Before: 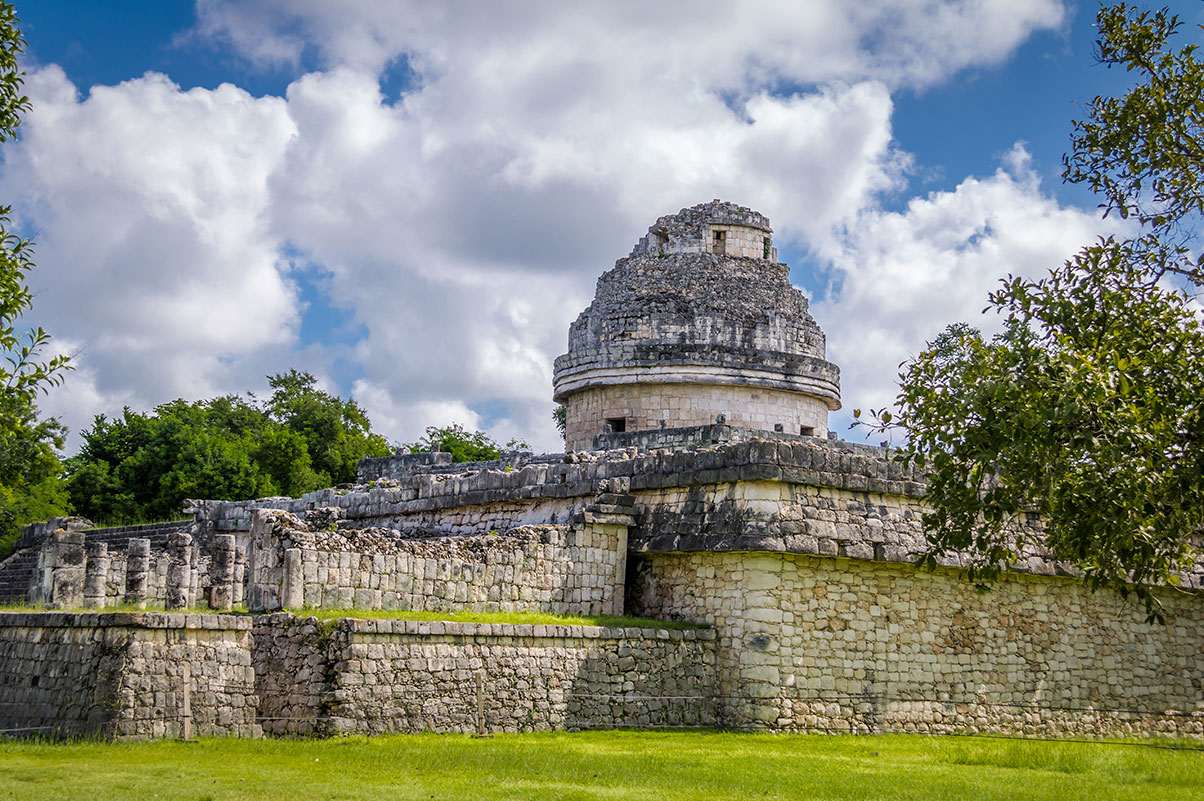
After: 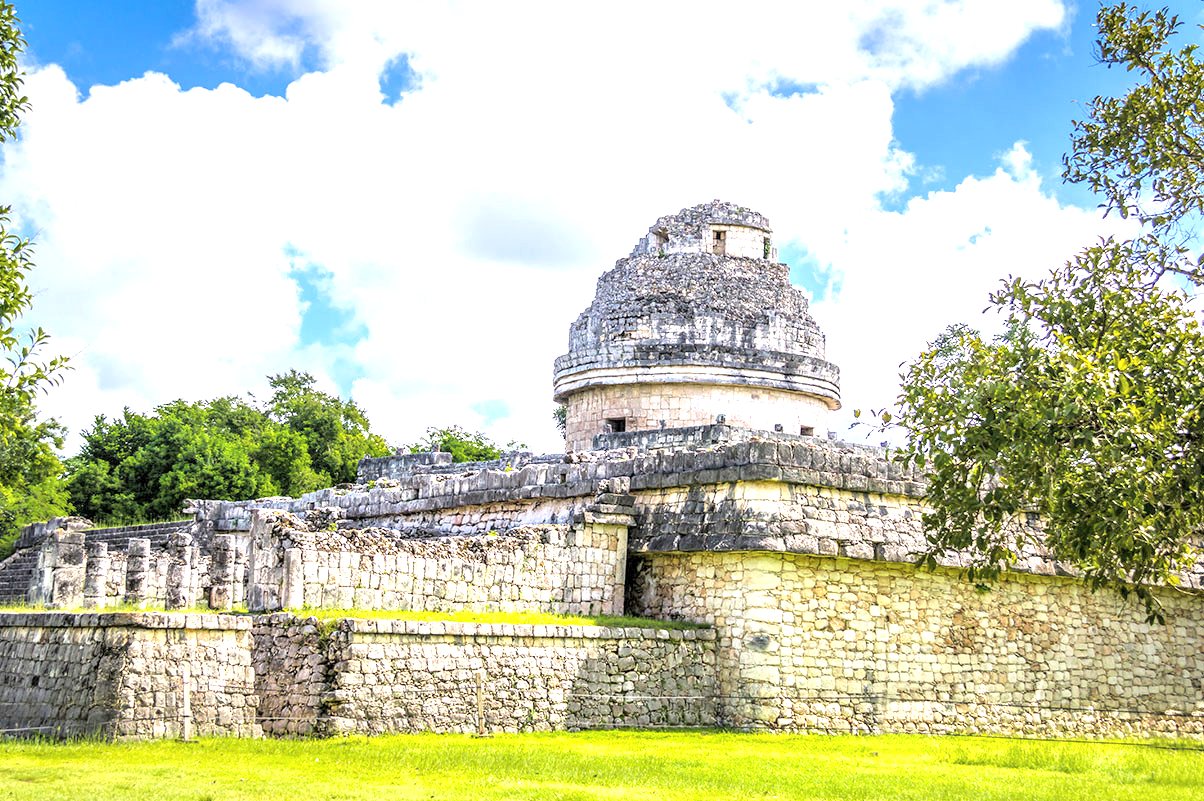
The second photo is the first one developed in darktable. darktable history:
contrast brightness saturation: brightness 0.152
exposure: black level correction 0, exposure 1.497 EV, compensate exposure bias true, compensate highlight preservation false
local contrast: shadows 95%, midtone range 0.493
